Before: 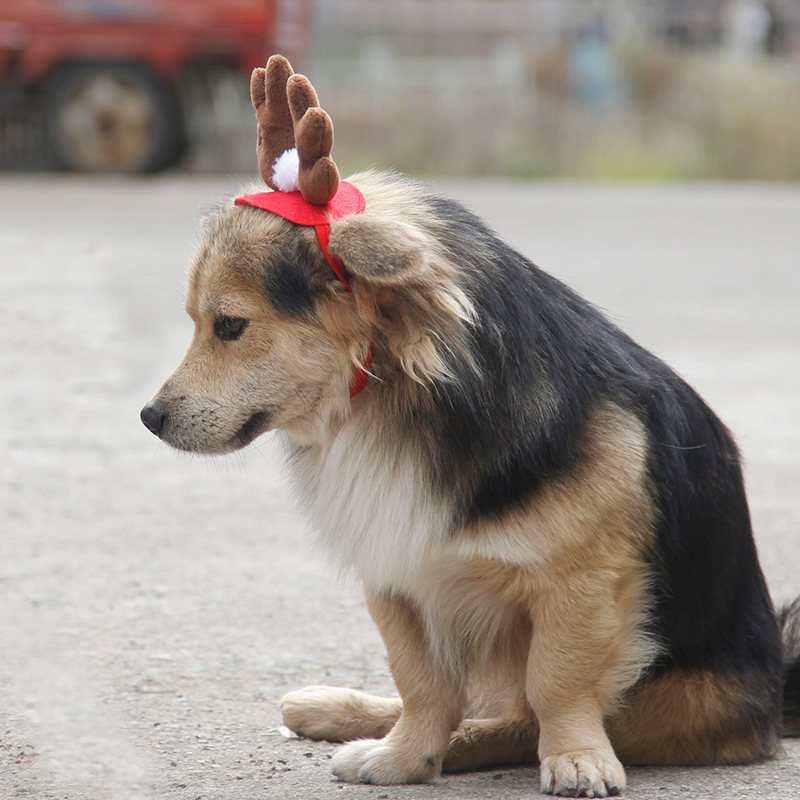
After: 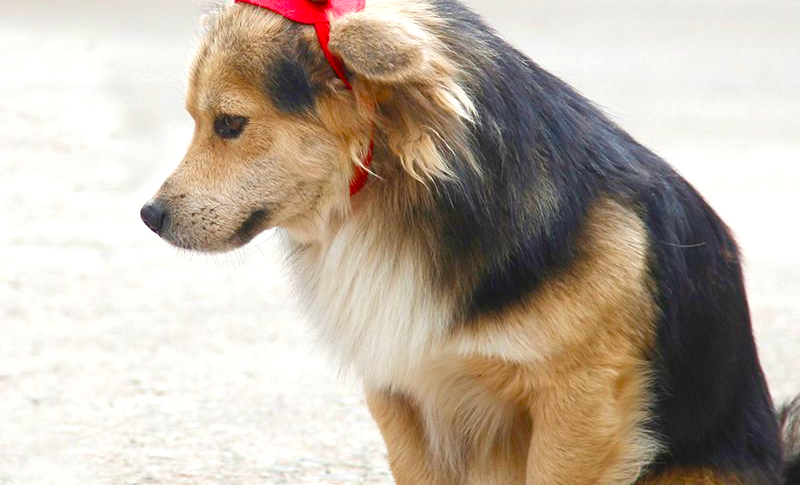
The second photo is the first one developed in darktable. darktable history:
color balance rgb: perceptual saturation grading › global saturation 35%, perceptual saturation grading › highlights -25%, perceptual saturation grading › shadows 50%
local contrast: mode bilateral grid, contrast 15, coarseness 36, detail 105%, midtone range 0.2
exposure: exposure 0.485 EV, compensate highlight preservation false
crop and rotate: top 25.357%, bottom 13.942%
velvia: on, module defaults
